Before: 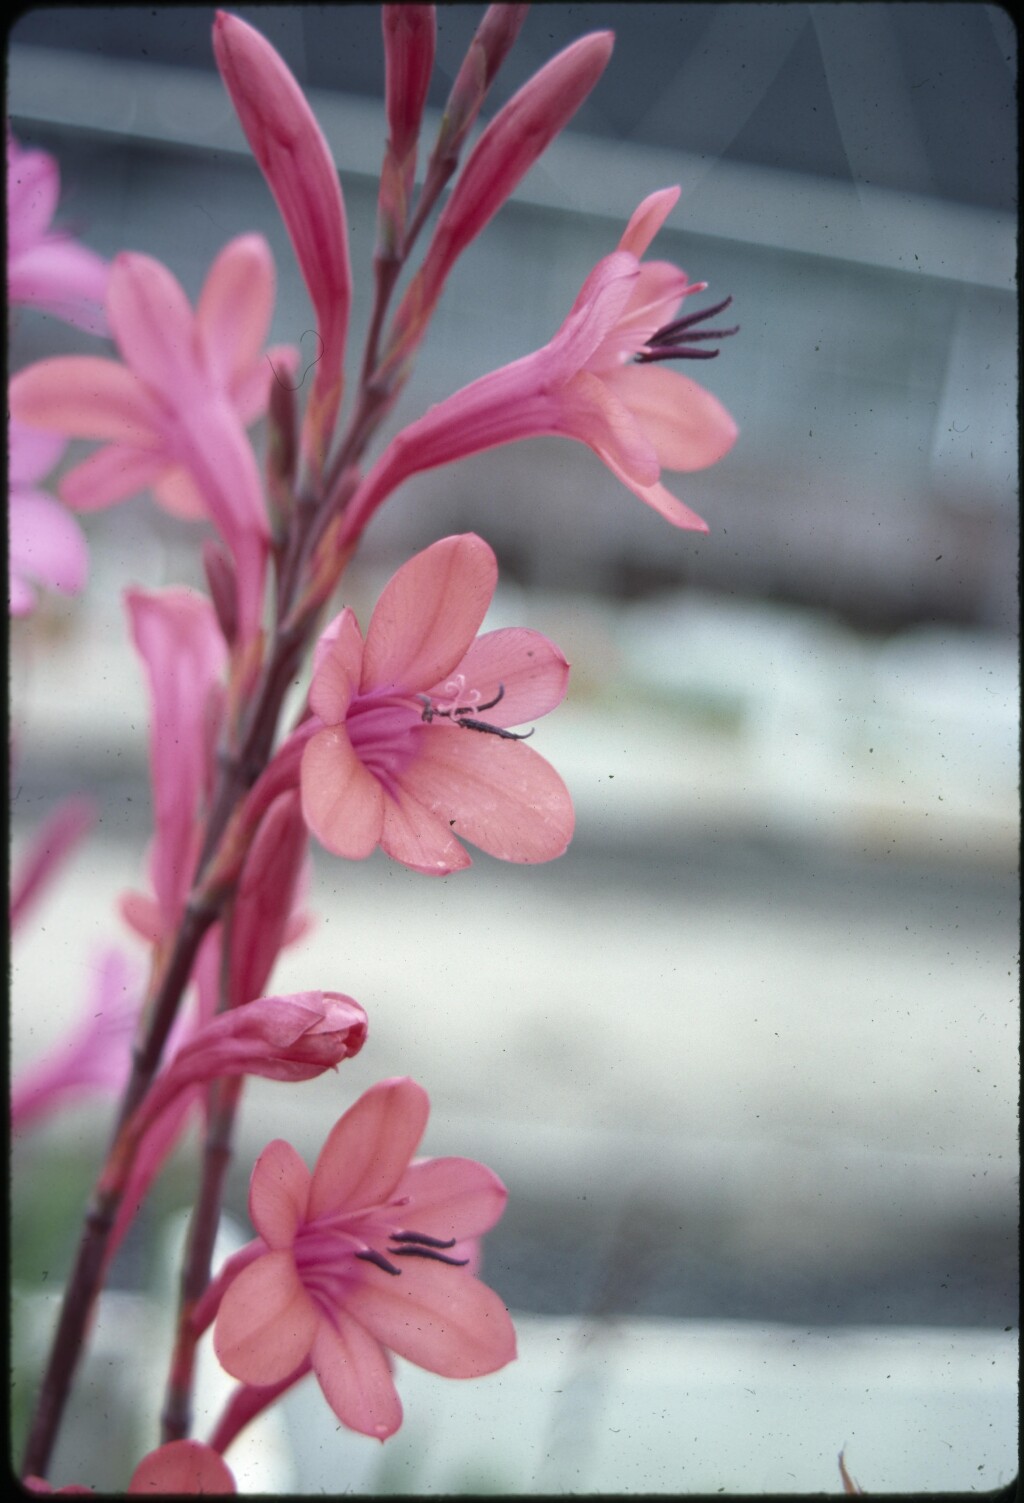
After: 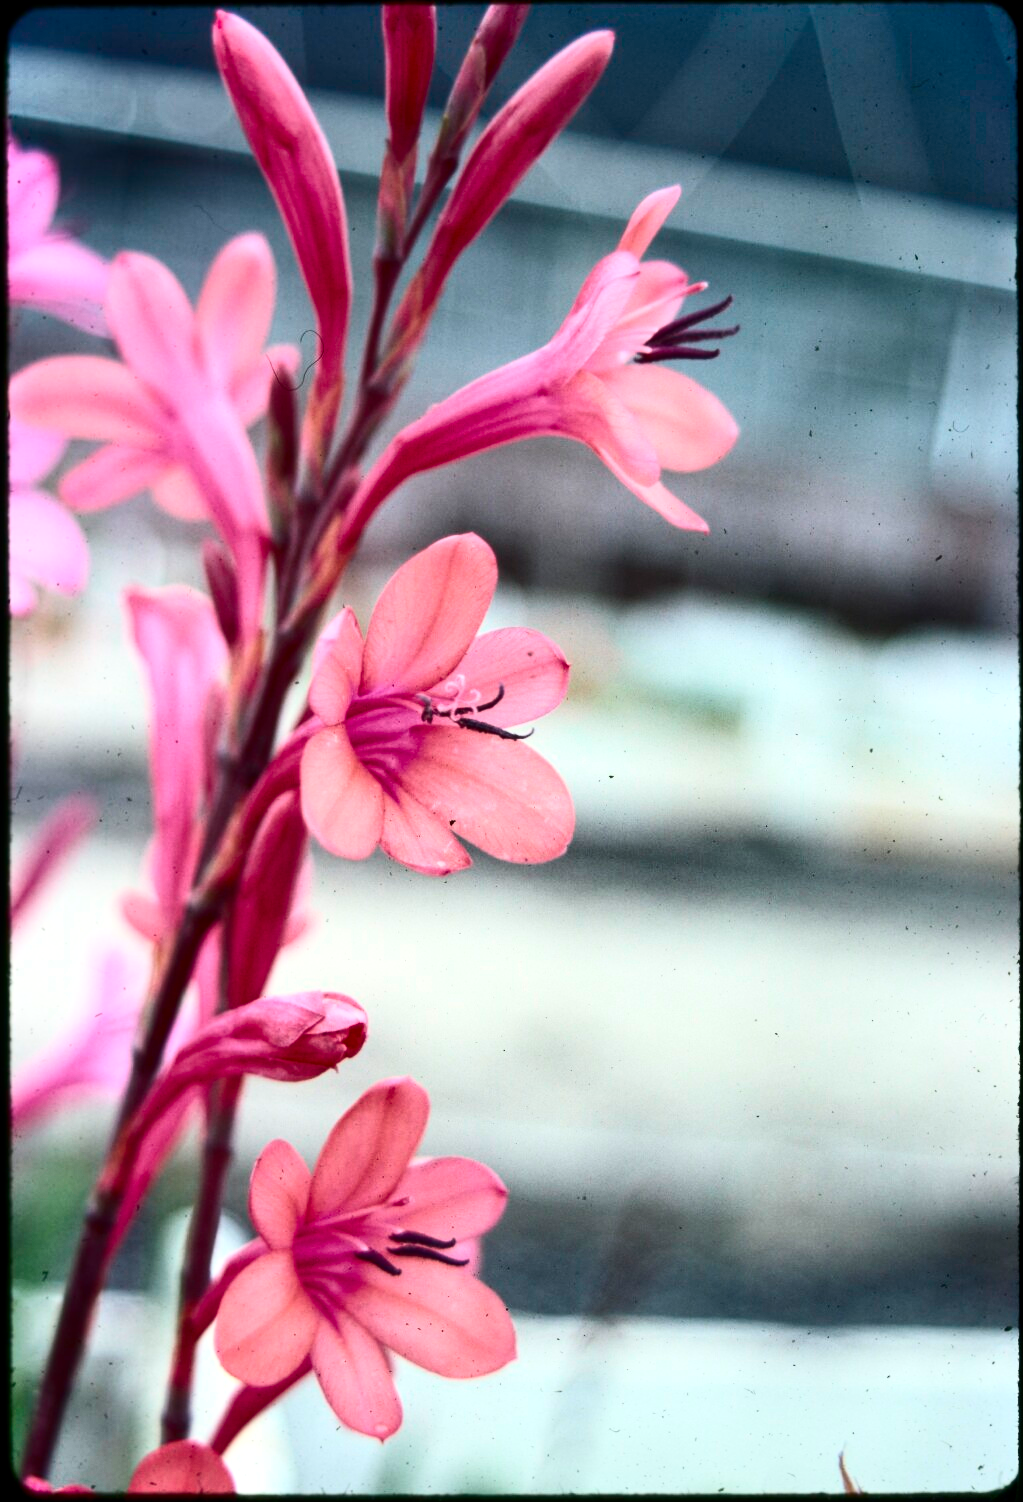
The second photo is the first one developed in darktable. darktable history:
local contrast: highlights 105%, shadows 98%, detail 120%, midtone range 0.2
contrast brightness saturation: contrast 0.406, brightness 0.043, saturation 0.263
shadows and highlights: soften with gaussian
